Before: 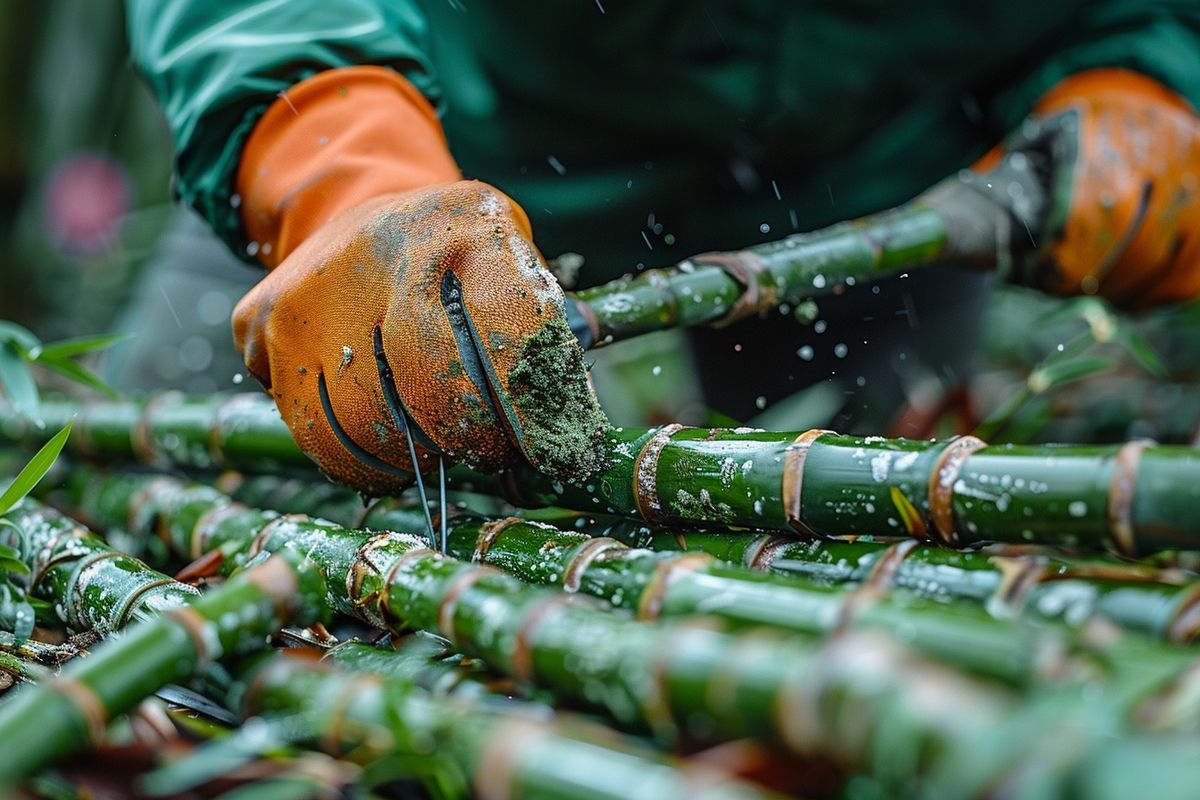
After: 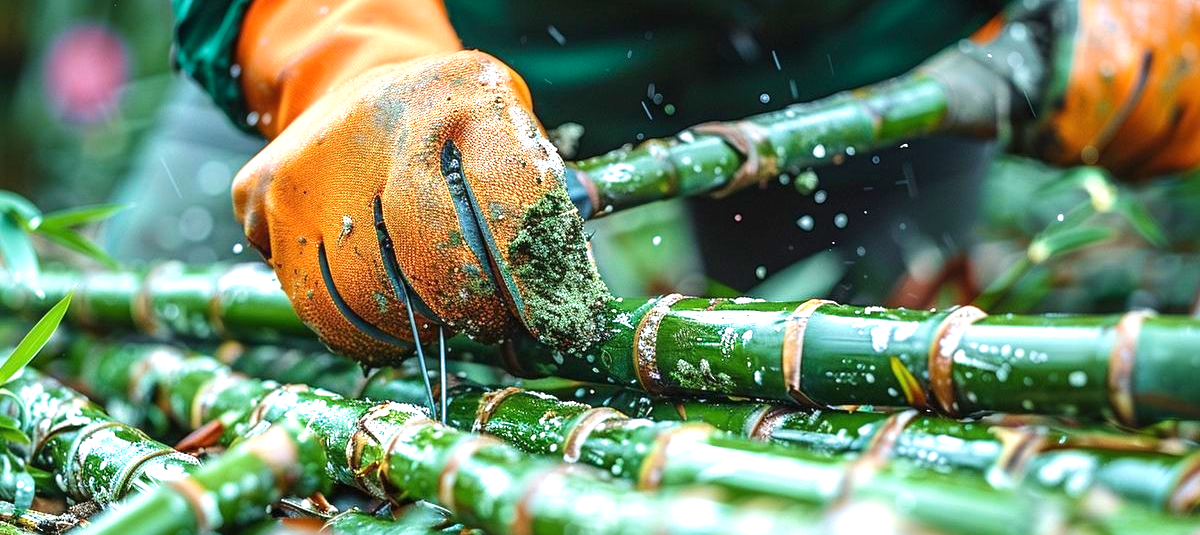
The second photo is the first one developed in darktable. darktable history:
crop: top 16.275%, bottom 16.776%
exposure: black level correction 0, exposure 1.103 EV, compensate highlight preservation false
velvia: on, module defaults
